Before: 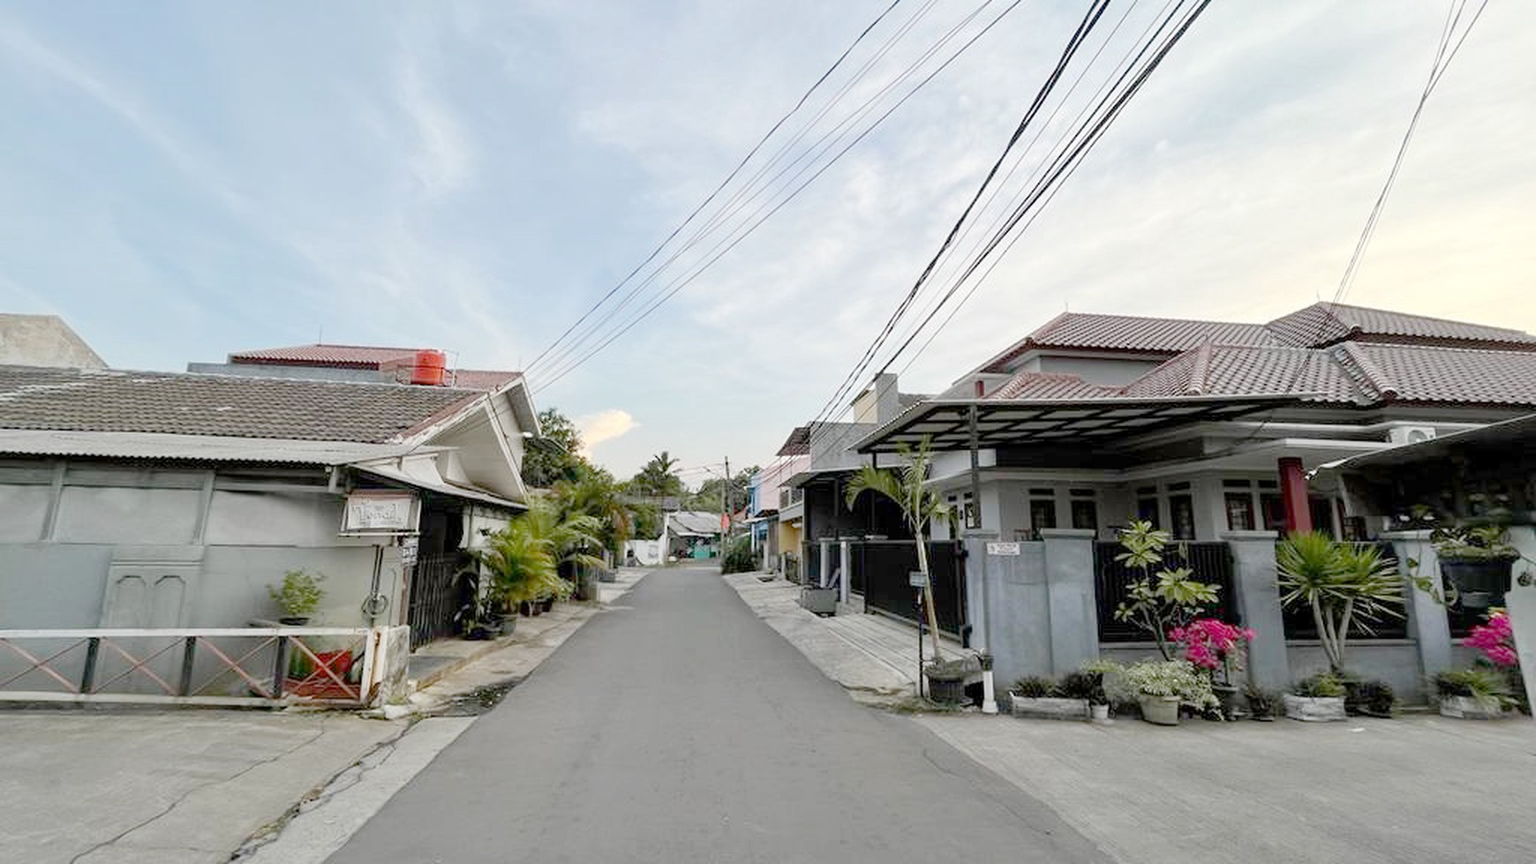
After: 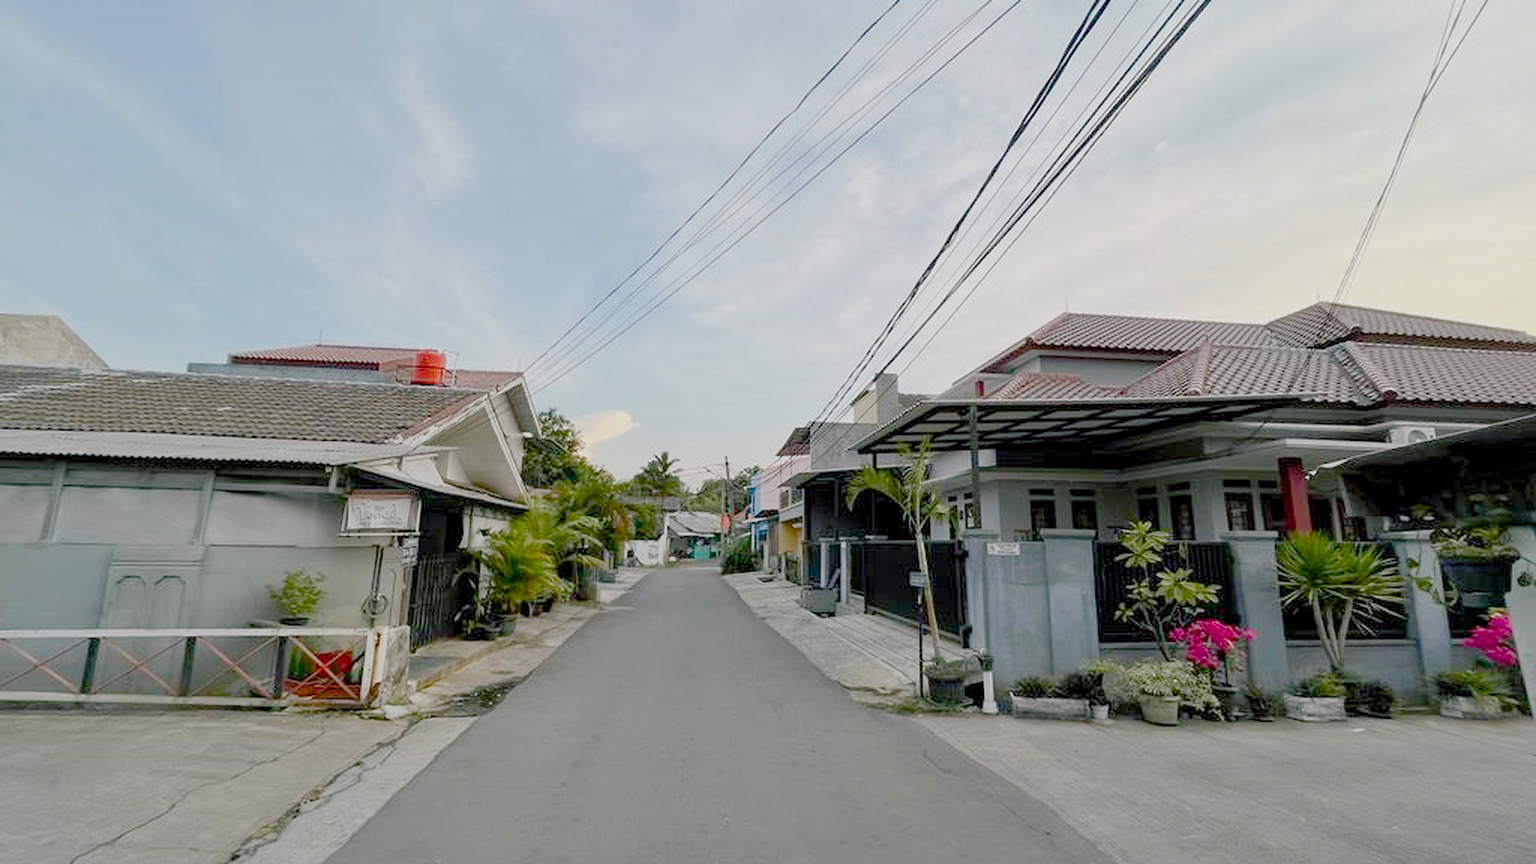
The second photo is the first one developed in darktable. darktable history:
color balance rgb: shadows lift › chroma 2.01%, shadows lift › hue 214.36°, perceptual saturation grading › global saturation 40.017%, perceptual saturation grading › highlights -50.425%, perceptual saturation grading › shadows 31.084%, contrast -20.605%
contrast brightness saturation: contrast 0.032, brightness -0.035
levels: levels [0.031, 0.5, 0.969]
